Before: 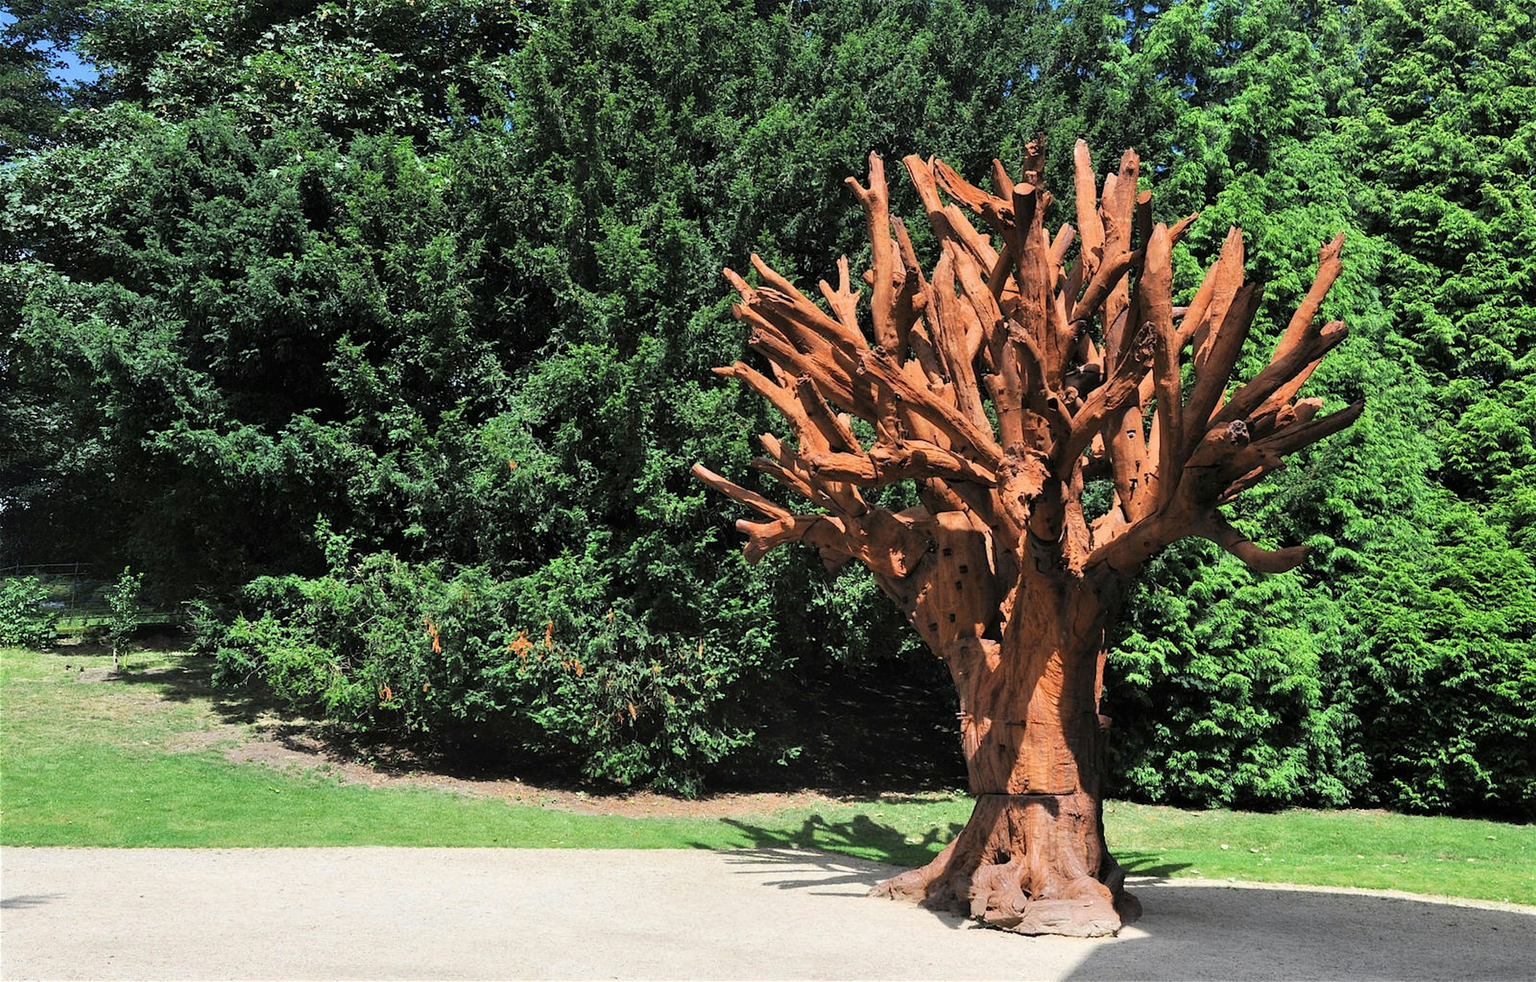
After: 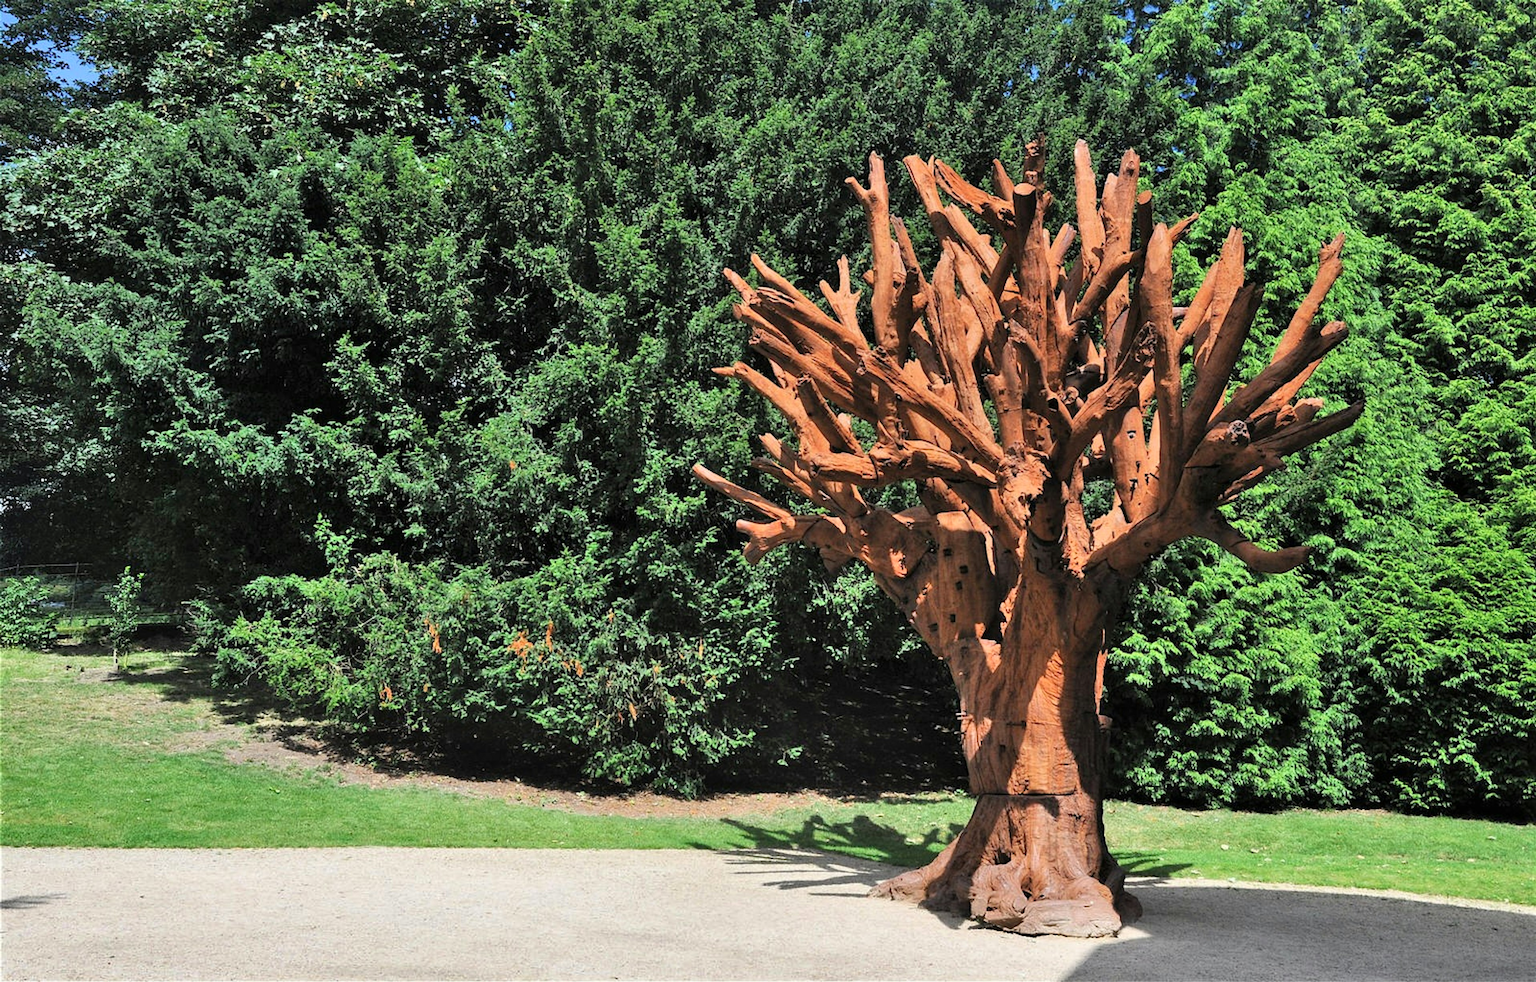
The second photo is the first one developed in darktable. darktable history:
shadows and highlights: shadows 49.21, highlights -42.51, soften with gaussian
